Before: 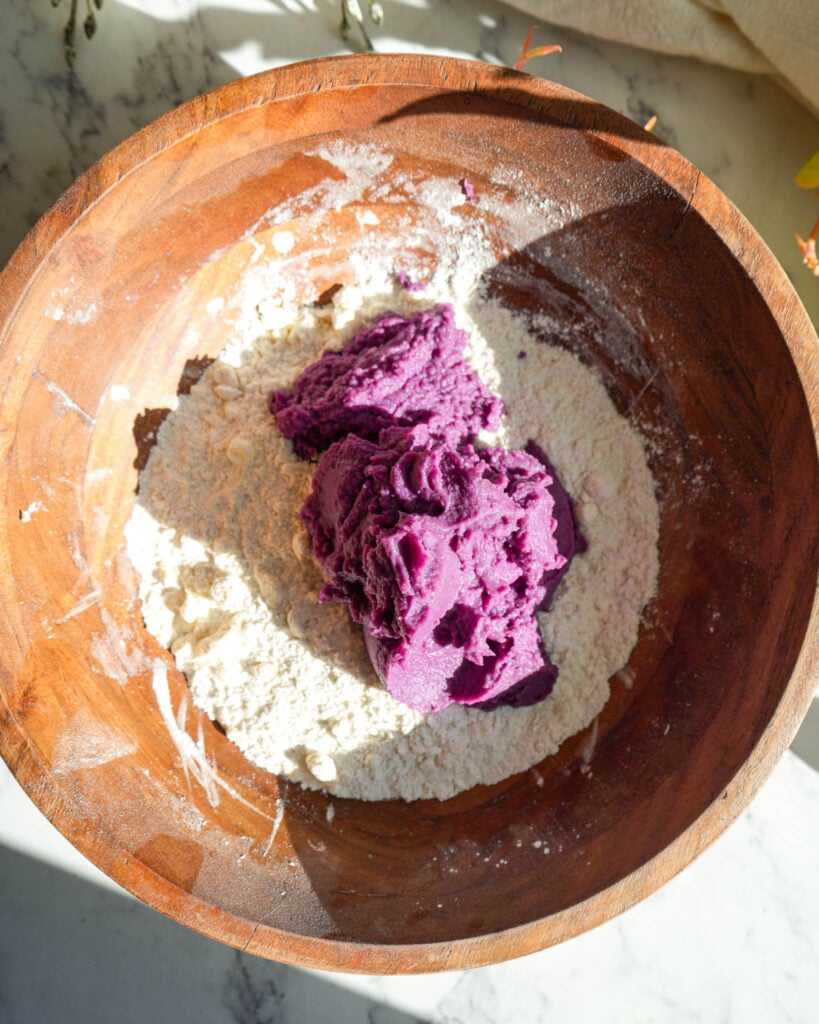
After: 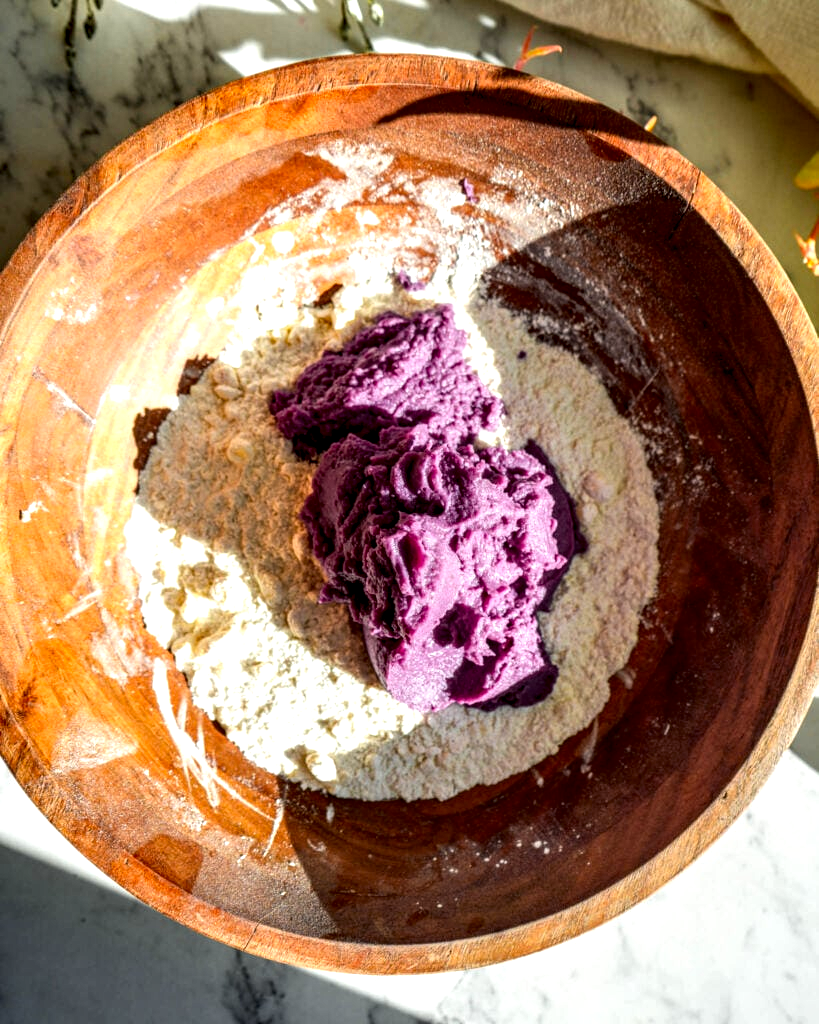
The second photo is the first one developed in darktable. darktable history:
color zones: curves: ch0 [(0.224, 0.526) (0.75, 0.5)]; ch1 [(0.055, 0.526) (0.224, 0.761) (0.377, 0.526) (0.75, 0.5)]
local contrast: highlights 19%, detail 186%
